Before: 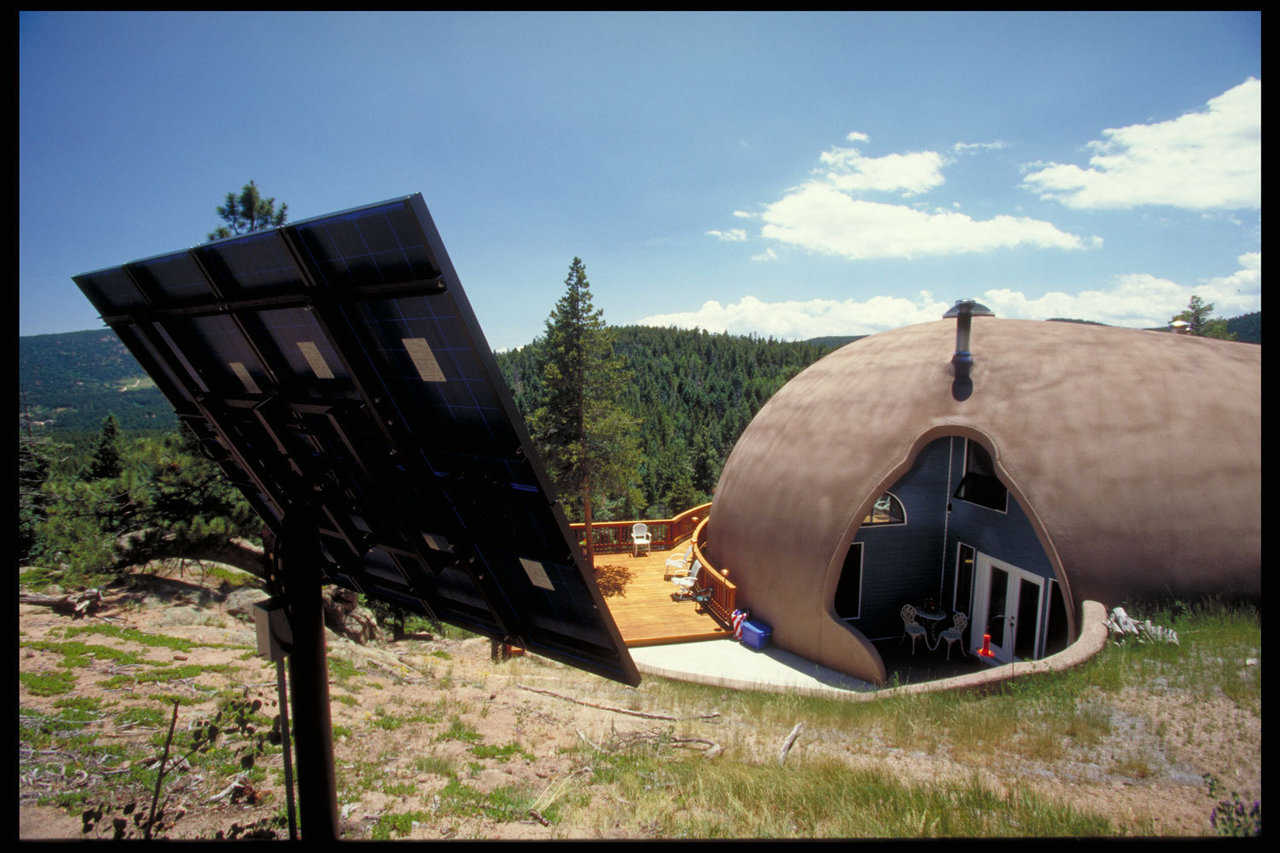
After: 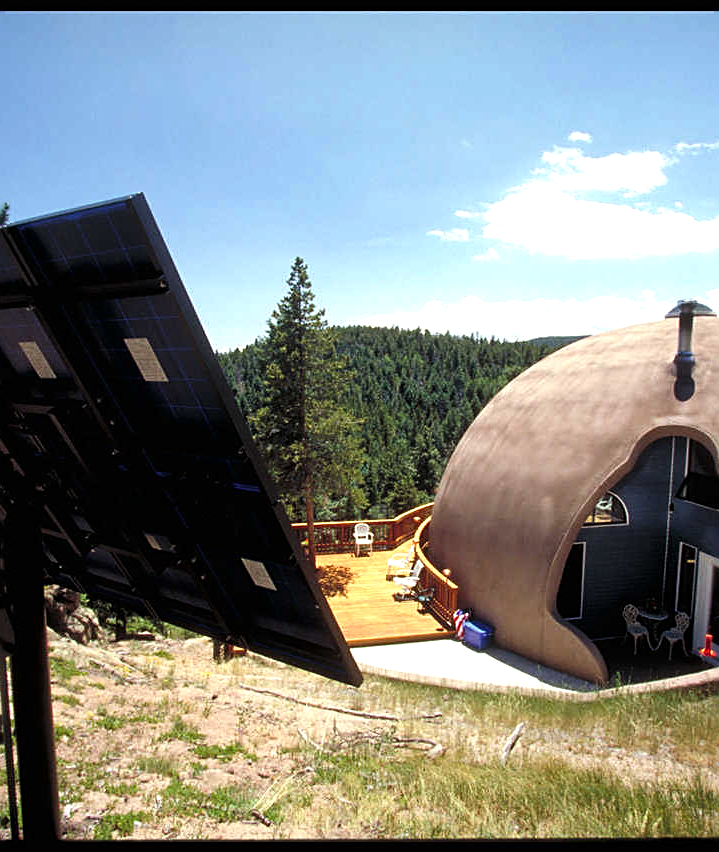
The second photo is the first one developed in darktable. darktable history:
crop: left 21.741%, right 22.013%, bottom 0.003%
sharpen: on, module defaults
exposure: exposure 0.244 EV, compensate exposure bias true, compensate highlight preservation false
tone equalizer: -8 EV -0.428 EV, -7 EV -0.409 EV, -6 EV -0.338 EV, -5 EV -0.205 EV, -3 EV 0.216 EV, -2 EV 0.317 EV, -1 EV 0.368 EV, +0 EV 0.438 EV, edges refinement/feathering 500, mask exposure compensation -1.57 EV, preserve details no
